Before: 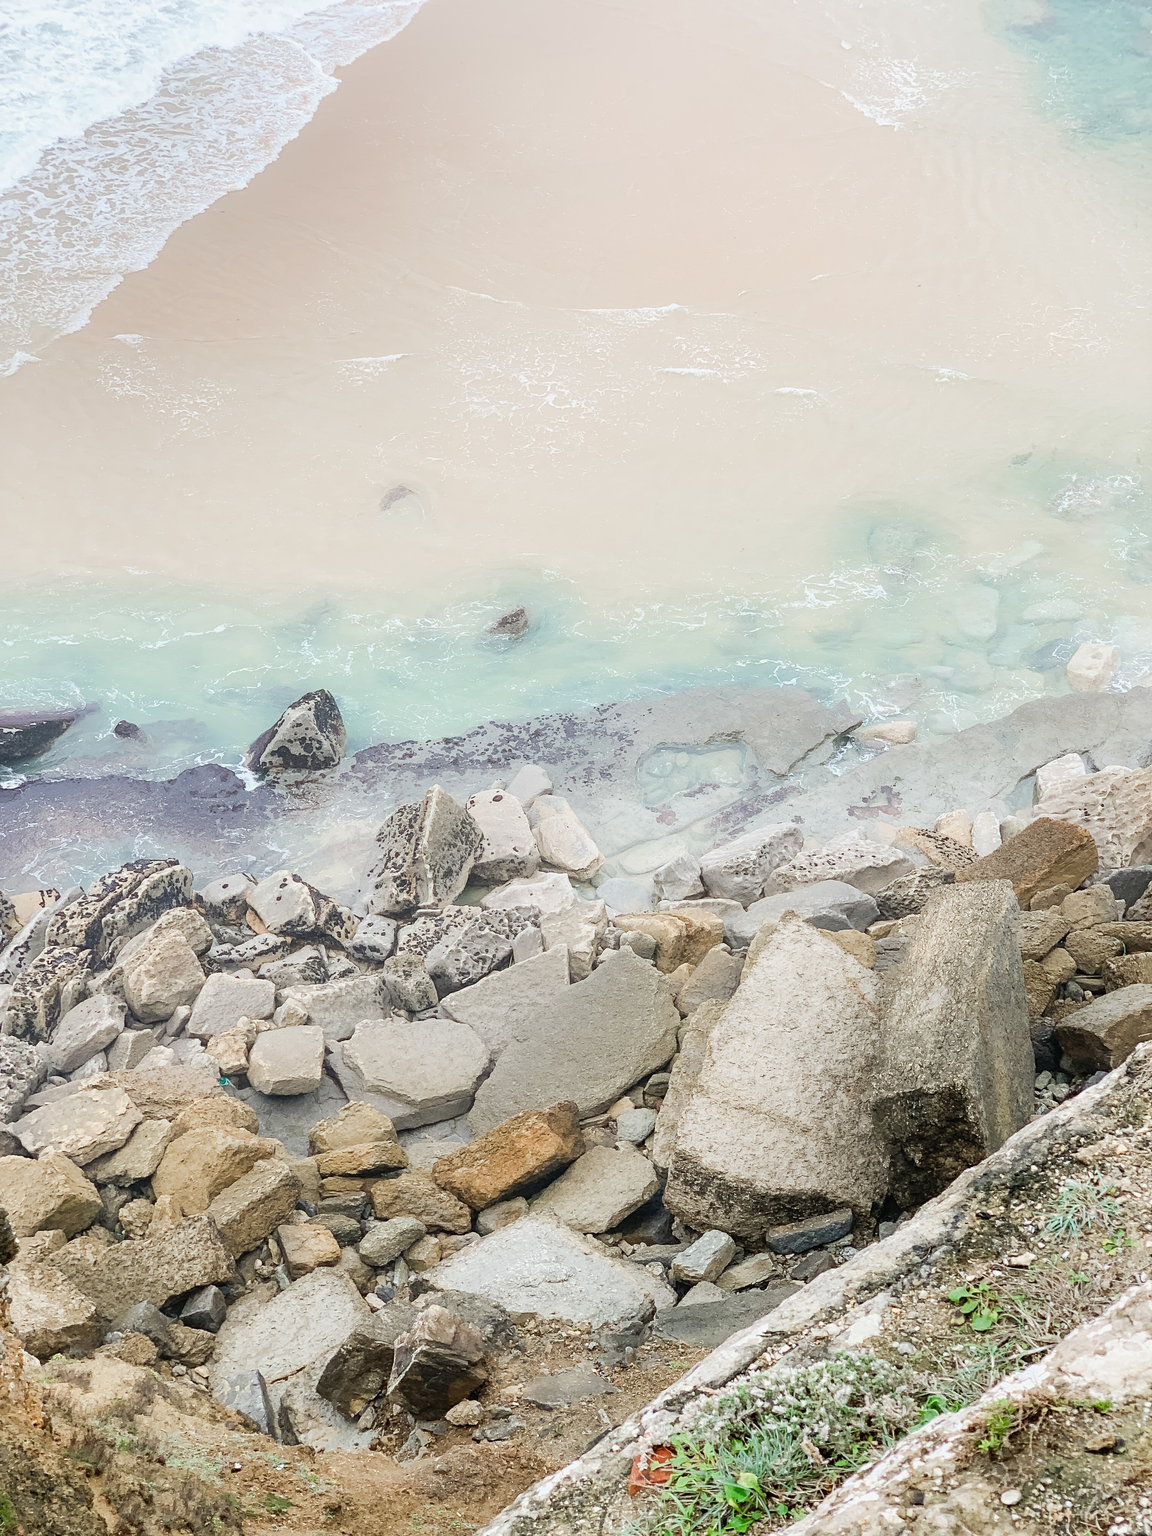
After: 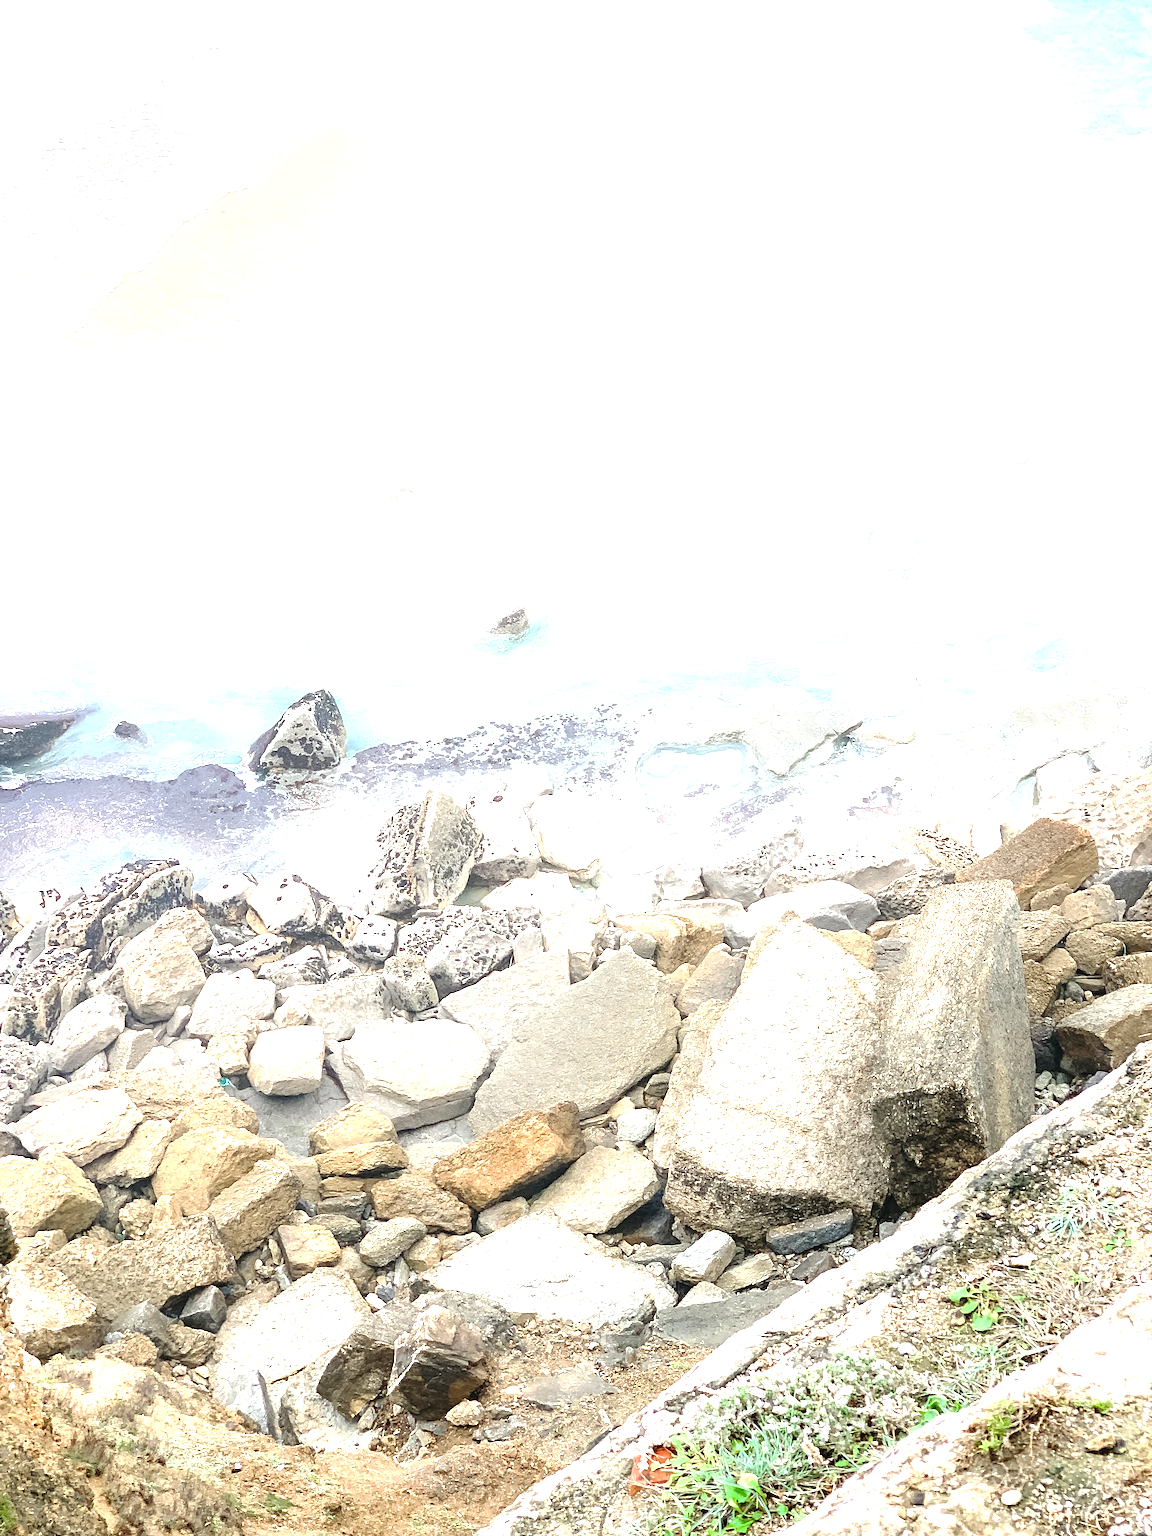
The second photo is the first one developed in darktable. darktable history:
exposure: black level correction 0, exposure 1.096 EV, compensate exposure bias true, compensate highlight preservation false
base curve: curves: ch0 [(0, 0) (0.235, 0.266) (0.503, 0.496) (0.786, 0.72) (1, 1)], preserve colors none
